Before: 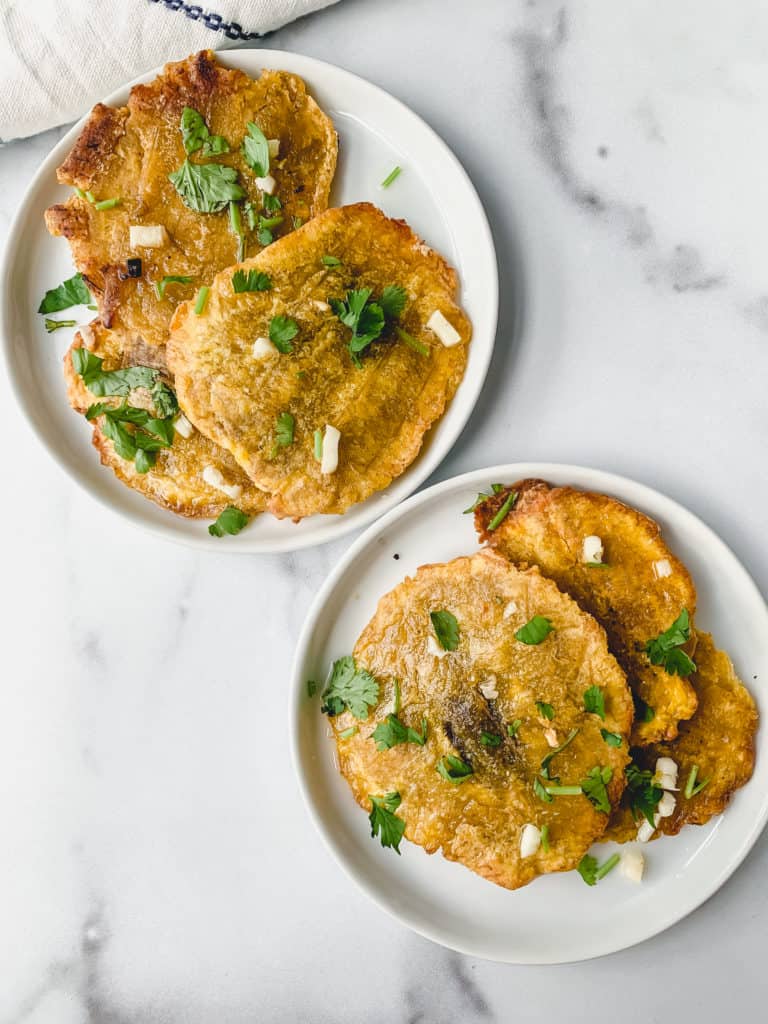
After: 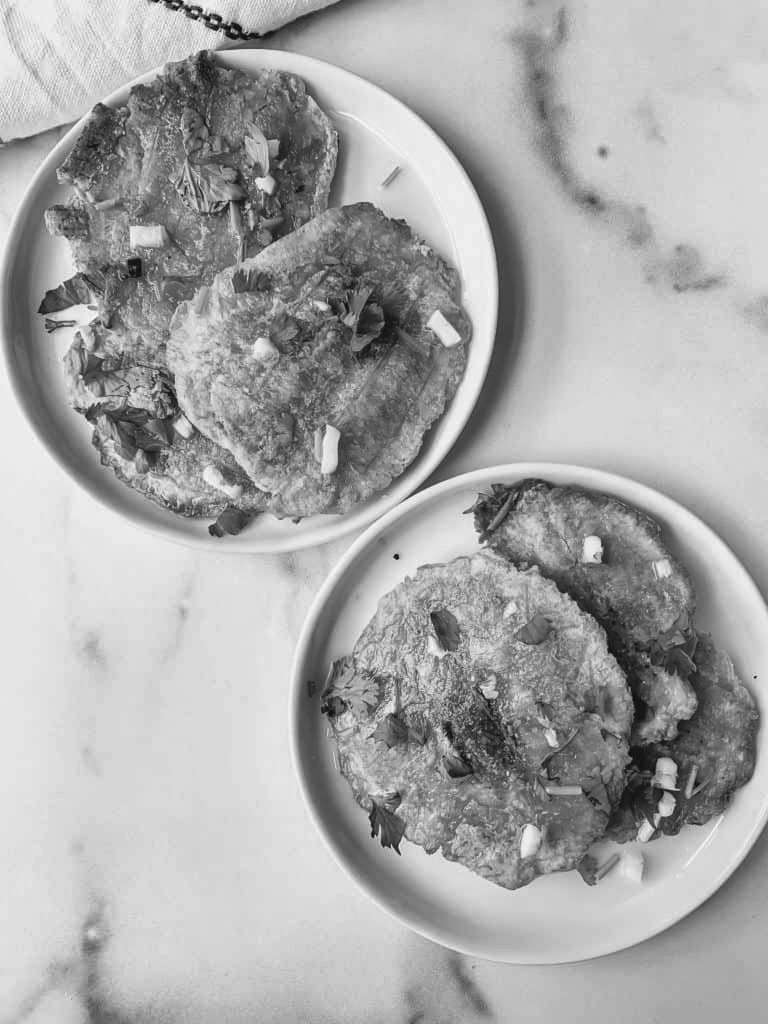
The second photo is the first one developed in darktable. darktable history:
shadows and highlights: highlights color adjustment 0%, low approximation 0.01, soften with gaussian
monochrome: on, module defaults
white balance: red 0.982, blue 1.018
base curve: curves: ch0 [(0, 0) (0.303, 0.277) (1, 1)]
